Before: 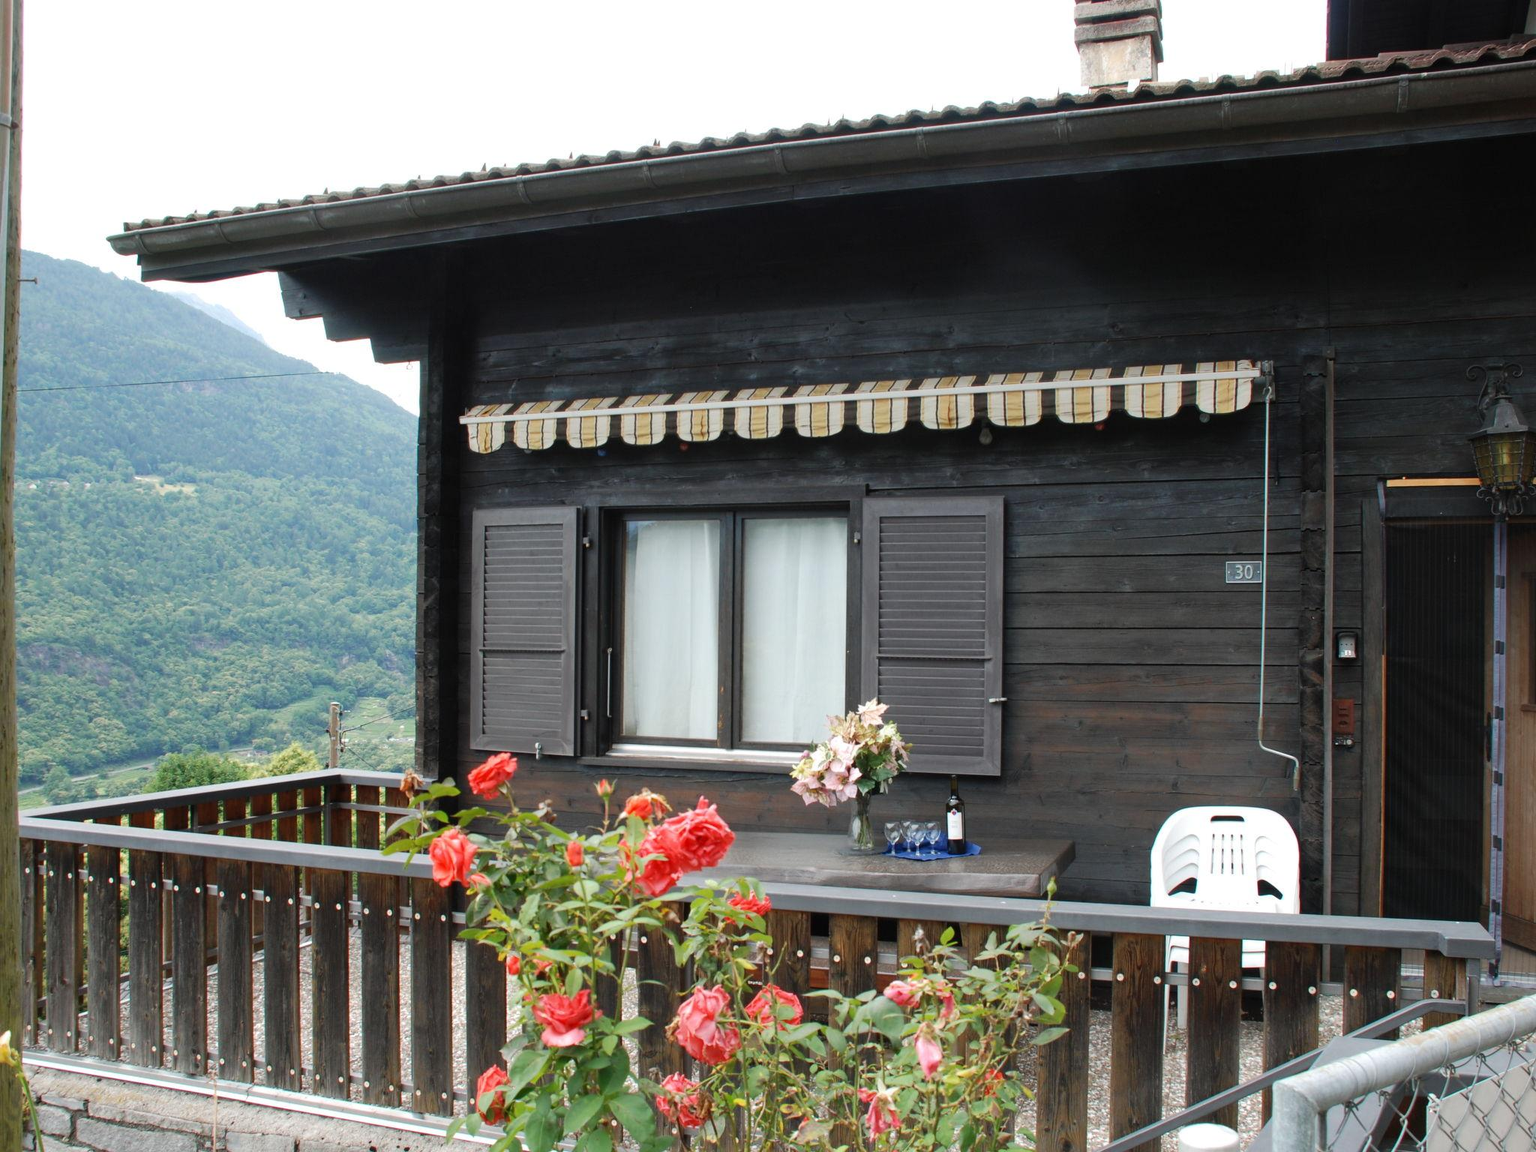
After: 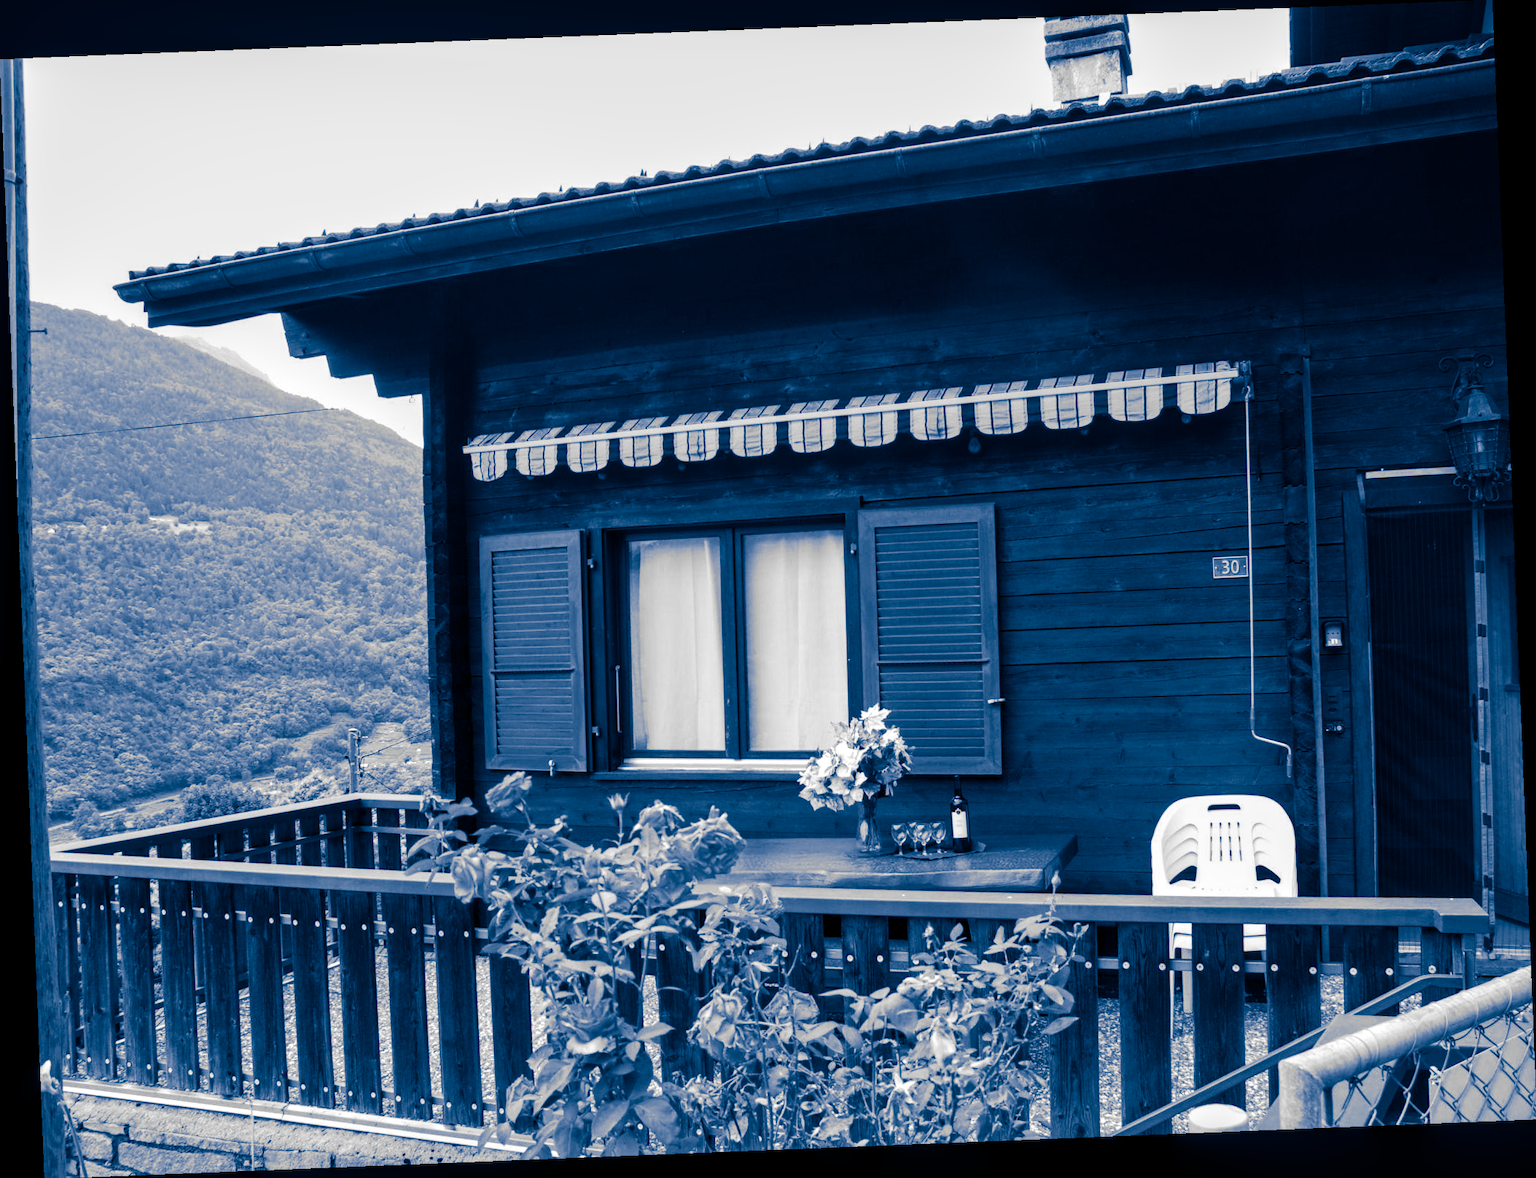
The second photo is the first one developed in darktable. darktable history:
split-toning: shadows › hue 226.8°, shadows › saturation 1, highlights › saturation 0, balance -61.41
rotate and perspective: rotation -2.29°, automatic cropping off
local contrast: detail 130%
monochrome: on, module defaults
